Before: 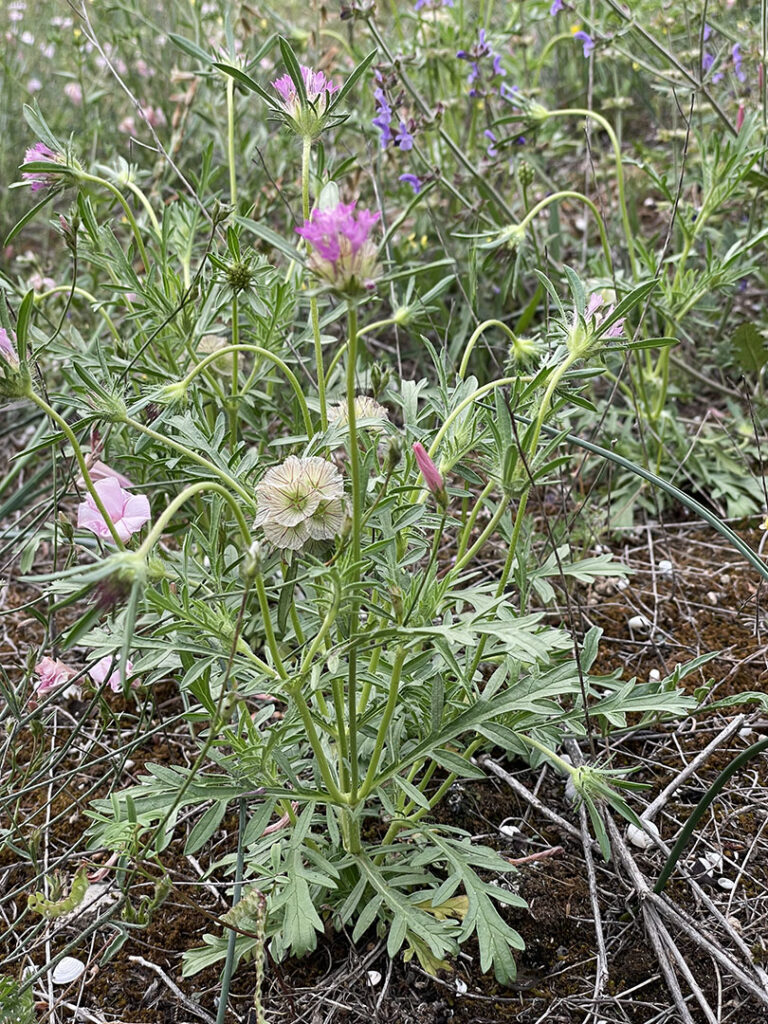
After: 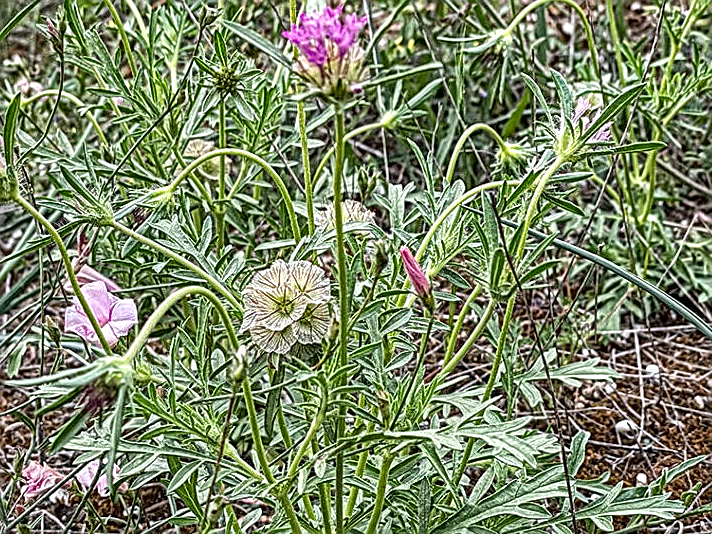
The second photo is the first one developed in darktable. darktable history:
sharpen: on, module defaults
crop: left 1.744%, top 19.225%, right 5.069%, bottom 28.357%
exposure: black level correction -0.003, exposure 0.04 EV, compensate highlight preservation false
haze removal: strength 0.29, distance 0.25, compatibility mode true, adaptive false
local contrast: mode bilateral grid, contrast 20, coarseness 3, detail 300%, midtone range 0.2
tone equalizer: on, module defaults
